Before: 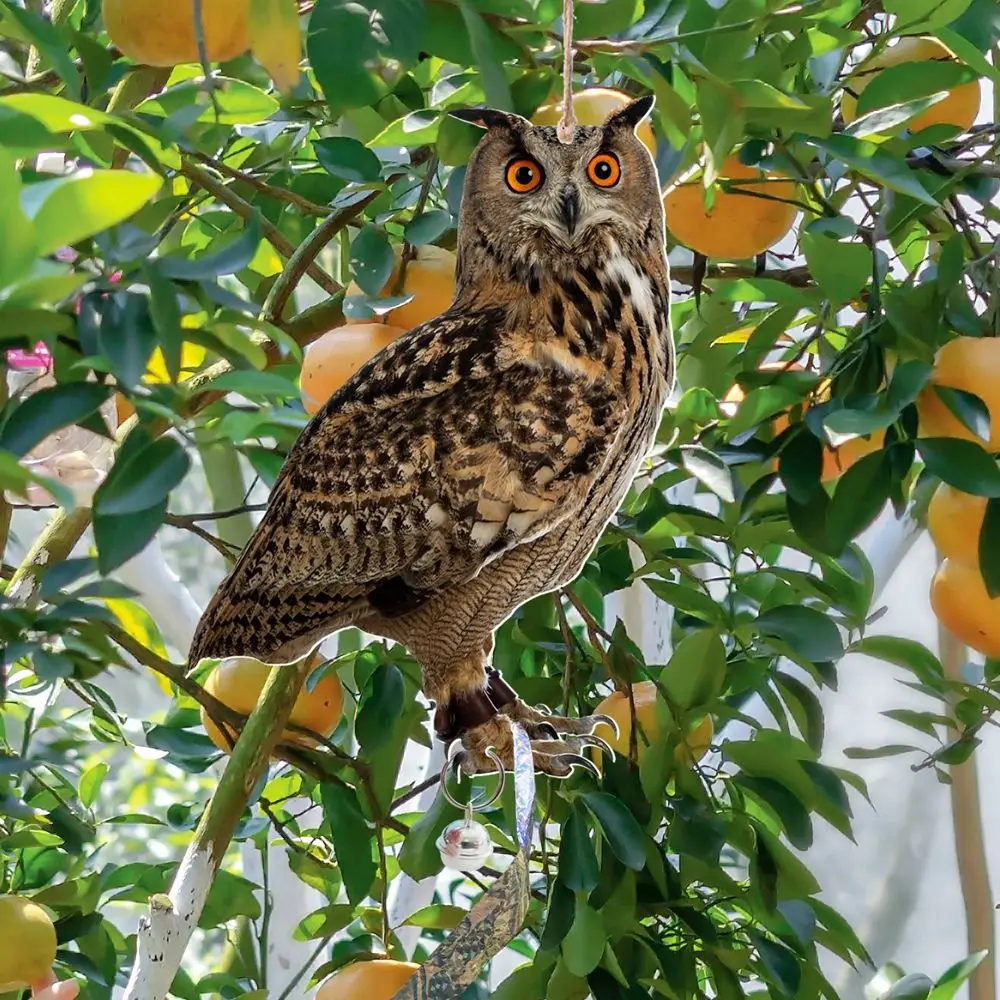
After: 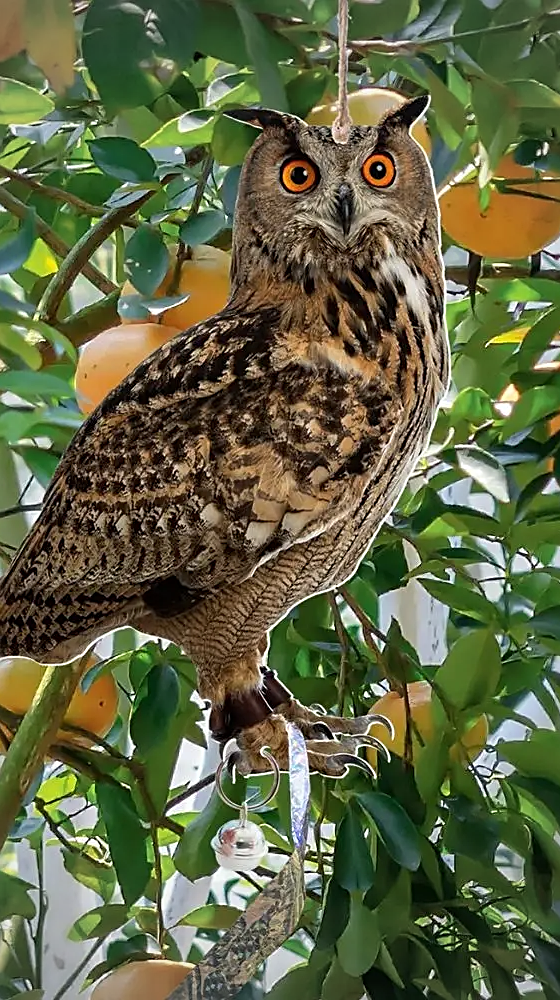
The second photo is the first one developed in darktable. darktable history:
sharpen: on, module defaults
crop and rotate: left 22.582%, right 21.371%
vignetting: fall-off start 75.58%, brightness -0.343, width/height ratio 1.081
